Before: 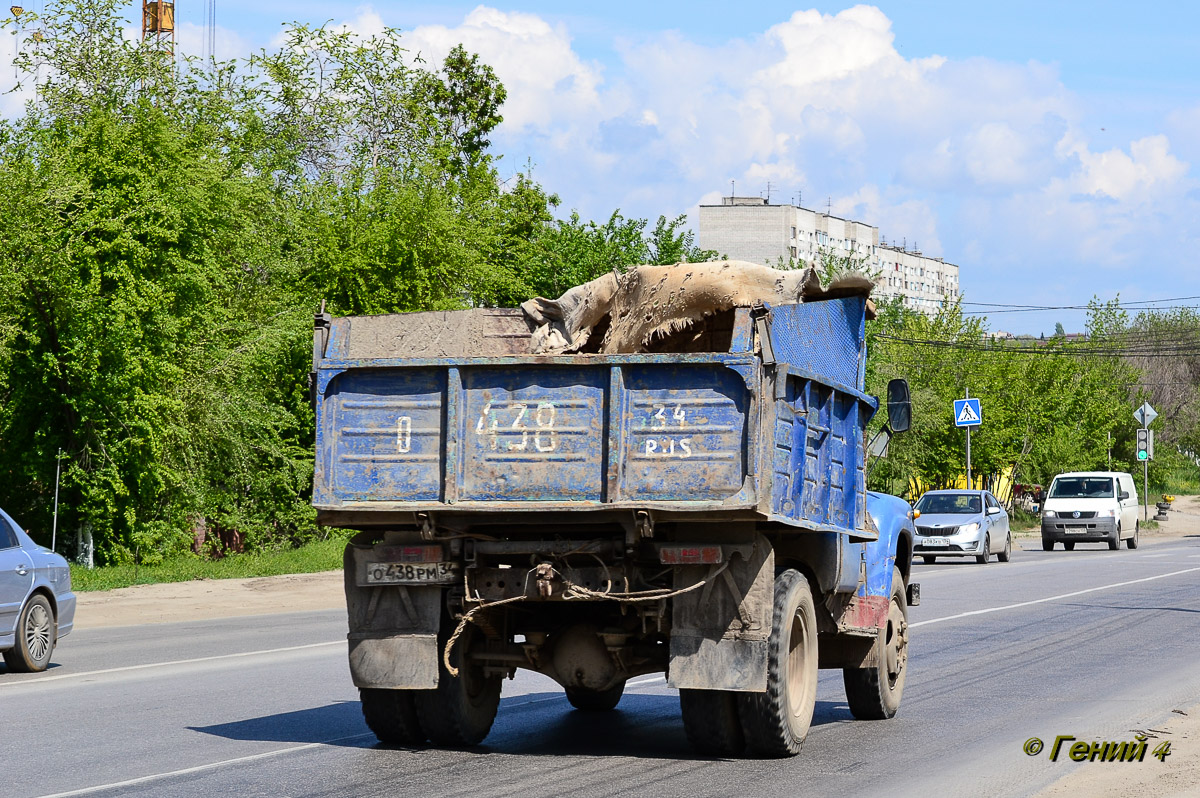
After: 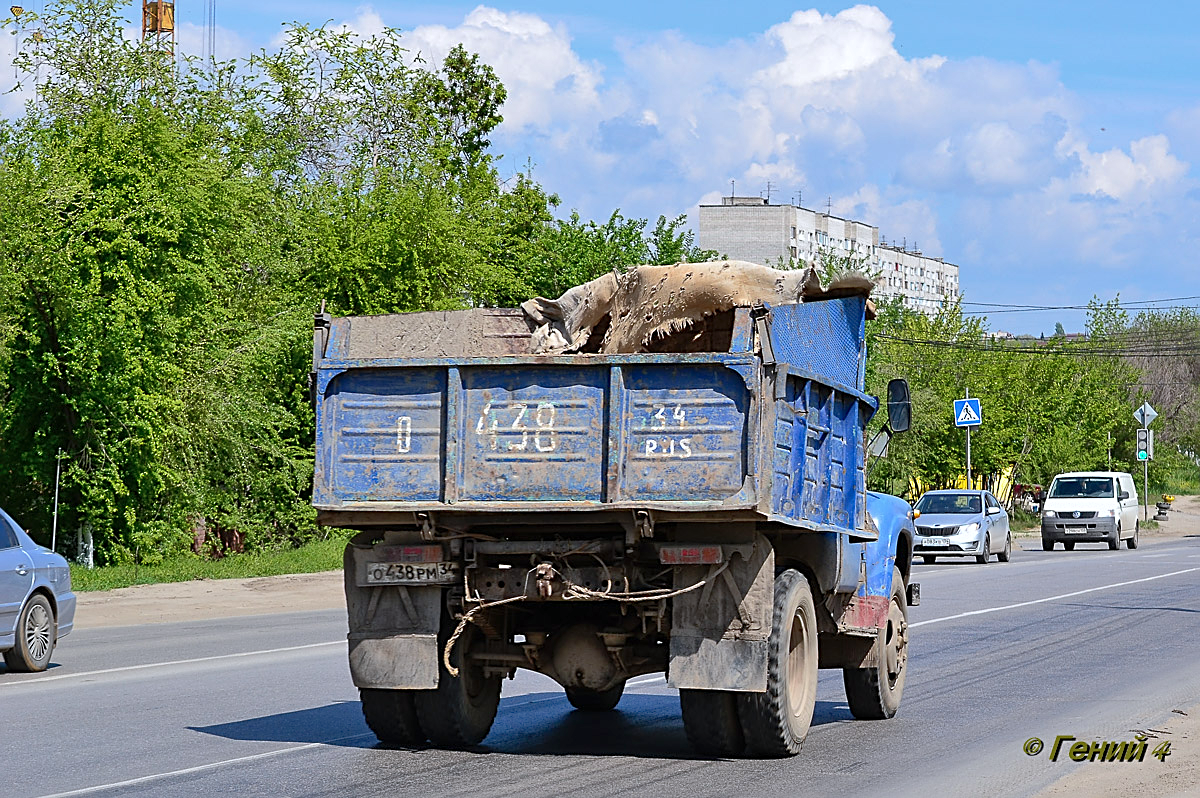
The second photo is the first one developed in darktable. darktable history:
color correction: highlights a* -0.137, highlights b* -5.91, shadows a* -0.137, shadows b* -0.137
sharpen: on, module defaults
shadows and highlights: on, module defaults
